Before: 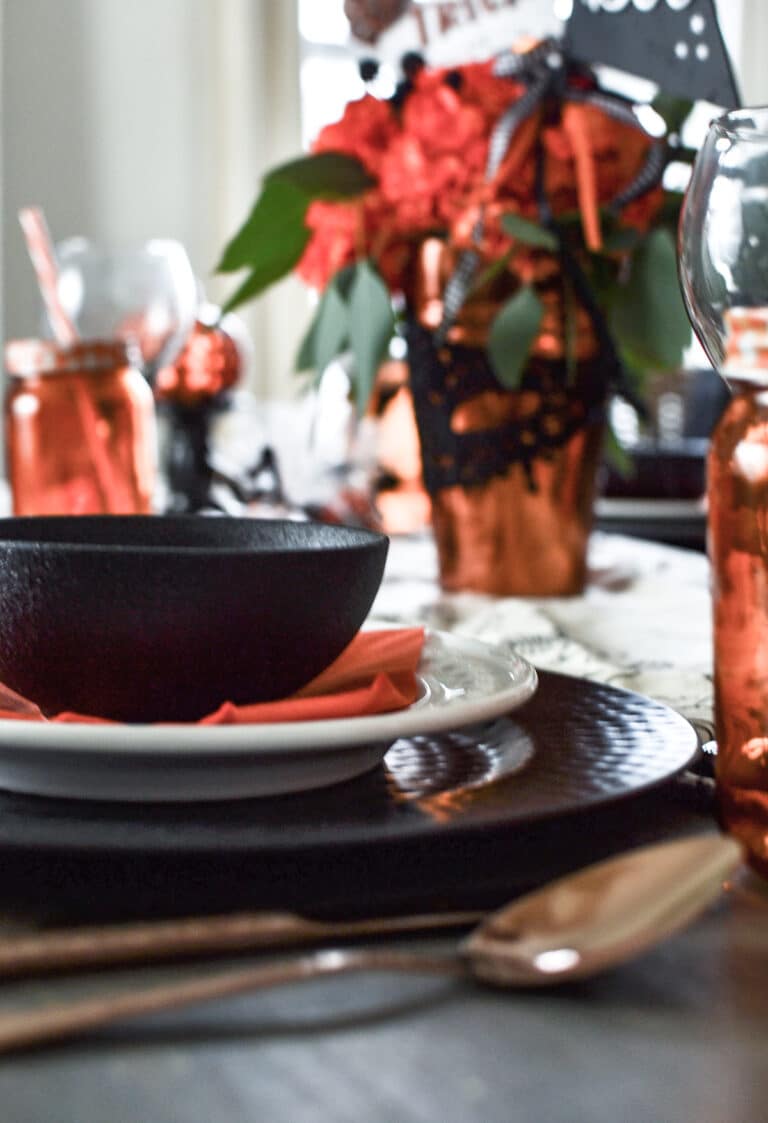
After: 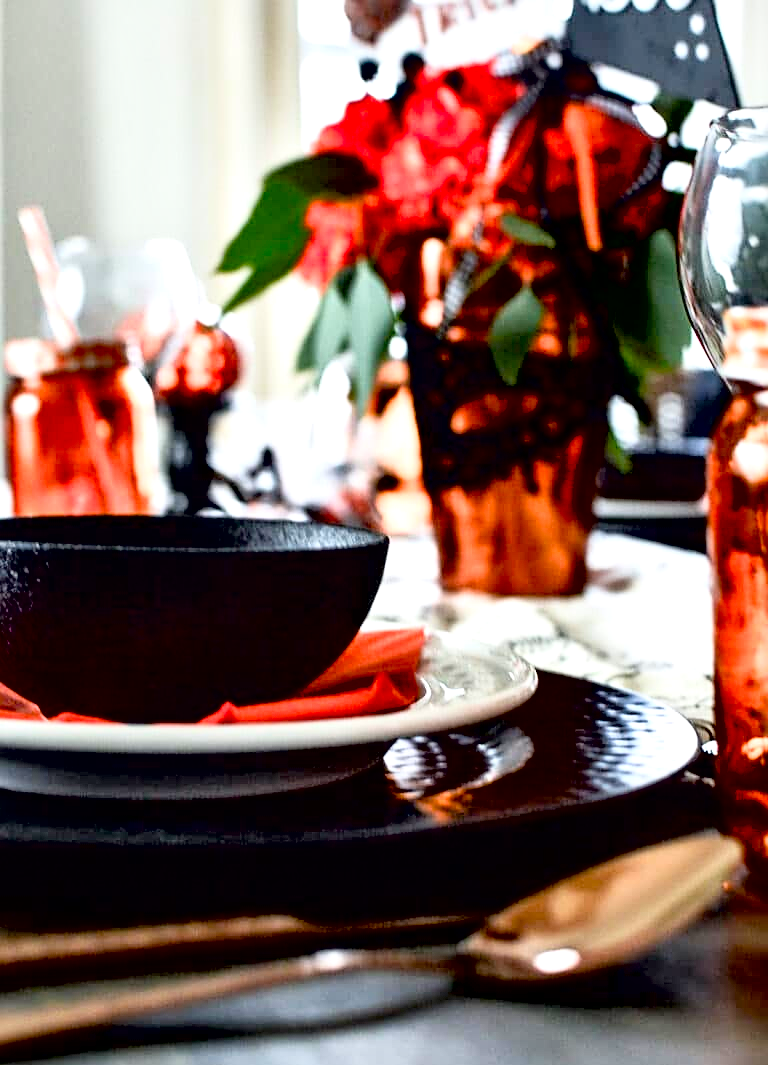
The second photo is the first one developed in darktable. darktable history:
exposure: black level correction 0.031, exposure 0.313 EV, compensate highlight preservation false
sharpen: on, module defaults
contrast brightness saturation: contrast 0.04, saturation 0.15
tone curve: curves: ch0 [(0, 0) (0.051, 0.03) (0.096, 0.071) (0.243, 0.246) (0.461, 0.515) (0.605, 0.692) (0.761, 0.85) (0.881, 0.933) (1, 0.984)]; ch1 [(0, 0) (0.1, 0.038) (0.318, 0.243) (0.431, 0.384) (0.488, 0.475) (0.499, 0.499) (0.534, 0.546) (0.567, 0.592) (0.601, 0.632) (0.734, 0.809) (1, 1)]; ch2 [(0, 0) (0.297, 0.257) (0.414, 0.379) (0.453, 0.45) (0.479, 0.483) (0.504, 0.499) (0.52, 0.519) (0.541, 0.554) (0.614, 0.652) (0.817, 0.874) (1, 1)], color space Lab, linked channels, preserve colors none
local contrast: mode bilateral grid, contrast 25, coarseness 48, detail 151%, midtone range 0.2
tone equalizer: edges refinement/feathering 500, mask exposure compensation -1.57 EV, preserve details no
crop and rotate: top 0.003%, bottom 5.088%
